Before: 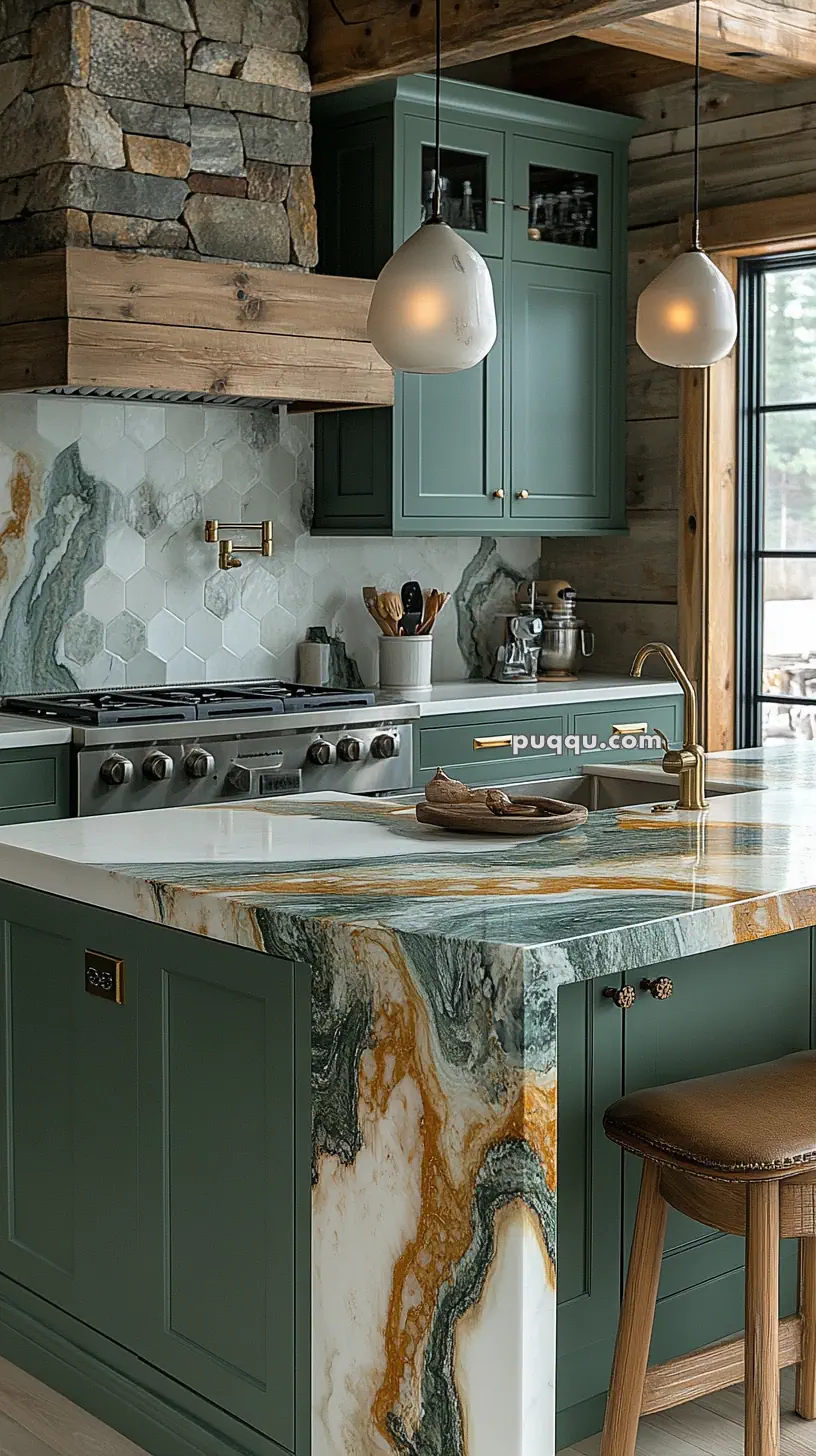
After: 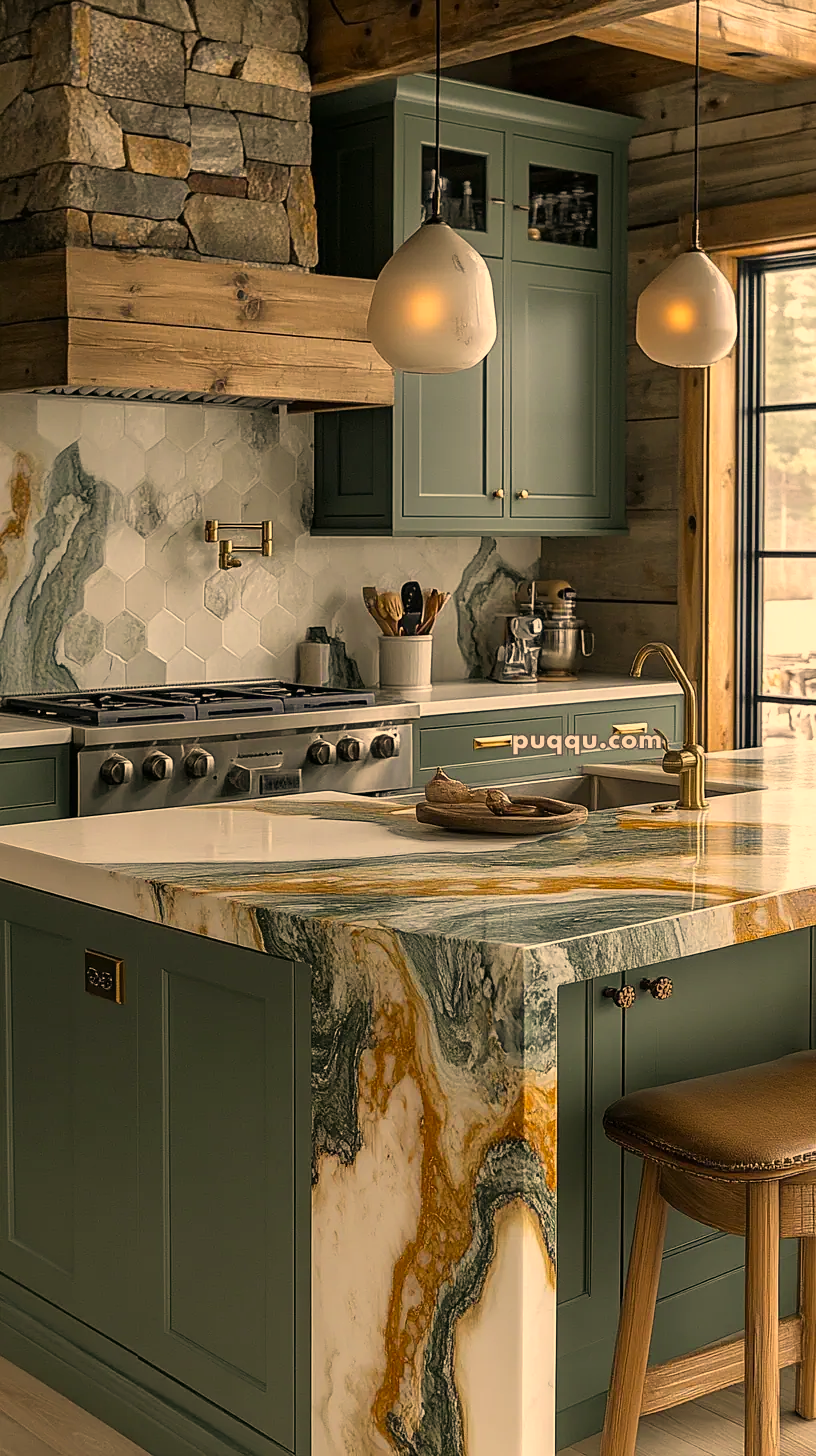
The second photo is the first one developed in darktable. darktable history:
contrast brightness saturation: saturation -0.06
color correction: highlights a* 14.9, highlights b* 32
